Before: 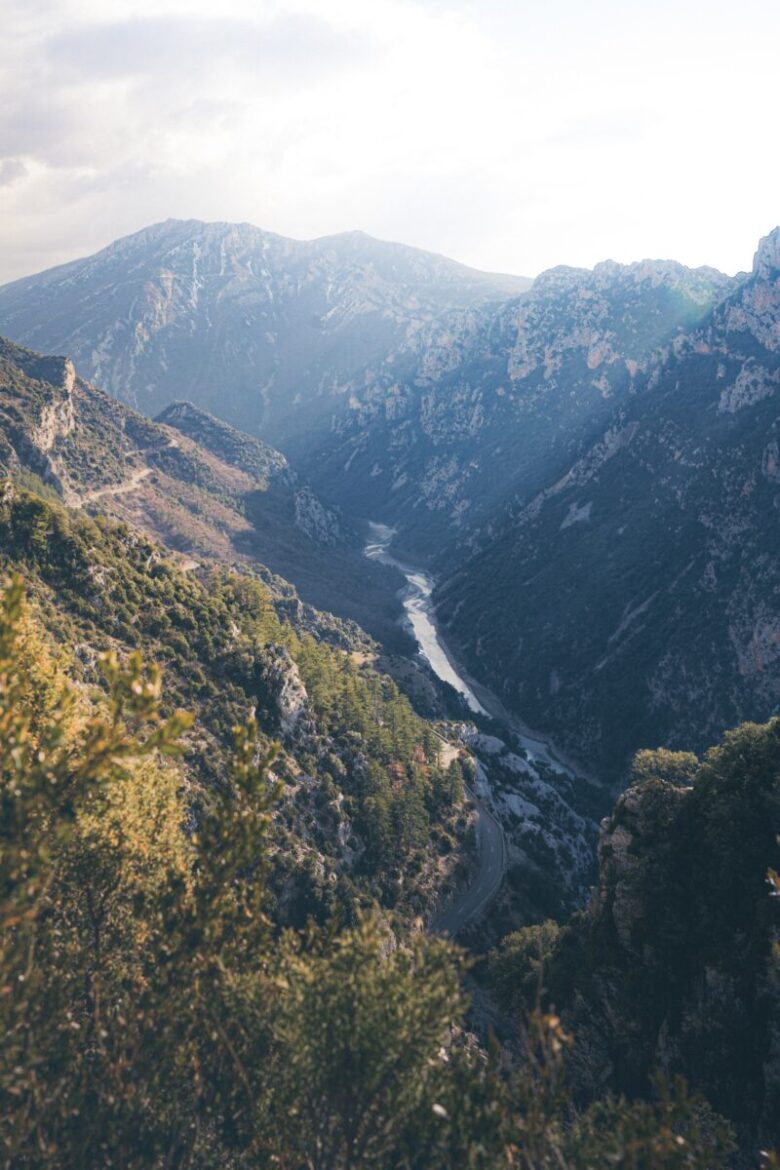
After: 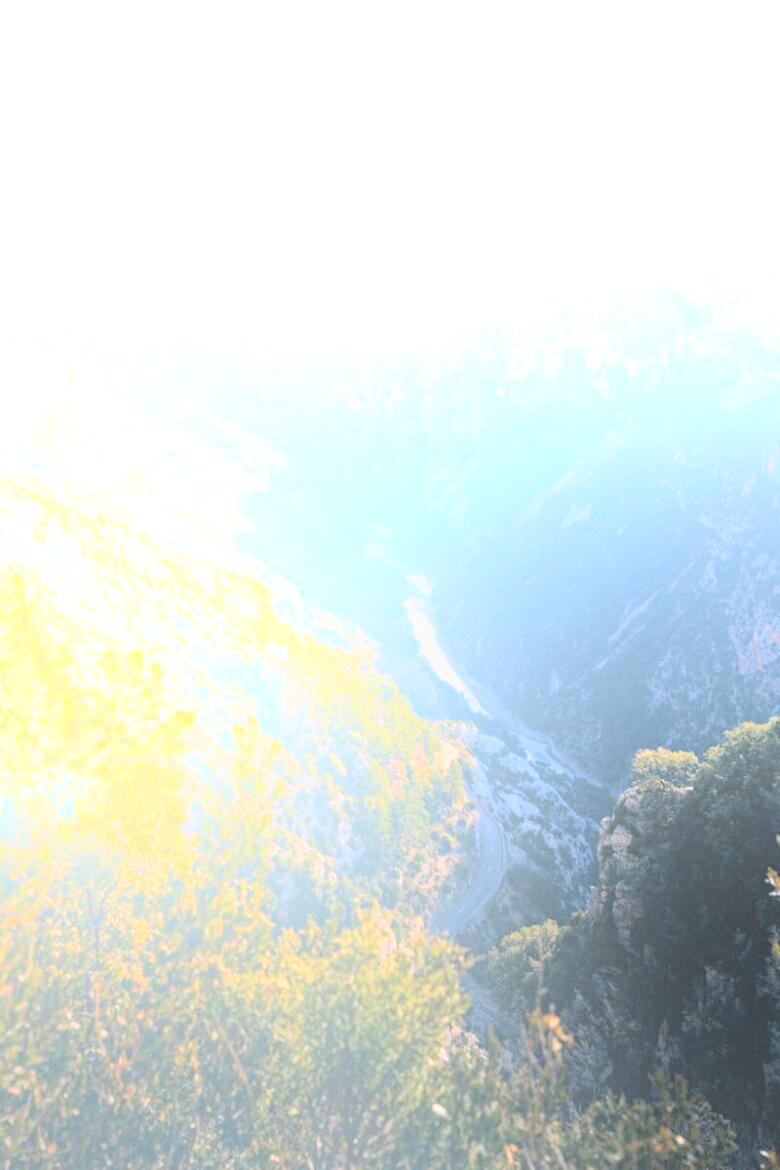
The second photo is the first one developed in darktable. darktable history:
filmic rgb: black relative exposure -5 EV, hardness 2.88, contrast 1.3
bloom: size 25%, threshold 5%, strength 90%
haze removal: strength 0.29, distance 0.25, compatibility mode true, adaptive false
tone equalizer: -7 EV 0.15 EV, -6 EV 0.6 EV, -5 EV 1.15 EV, -4 EV 1.33 EV, -3 EV 1.15 EV, -2 EV 0.6 EV, -1 EV 0.15 EV, mask exposure compensation -0.5 EV
